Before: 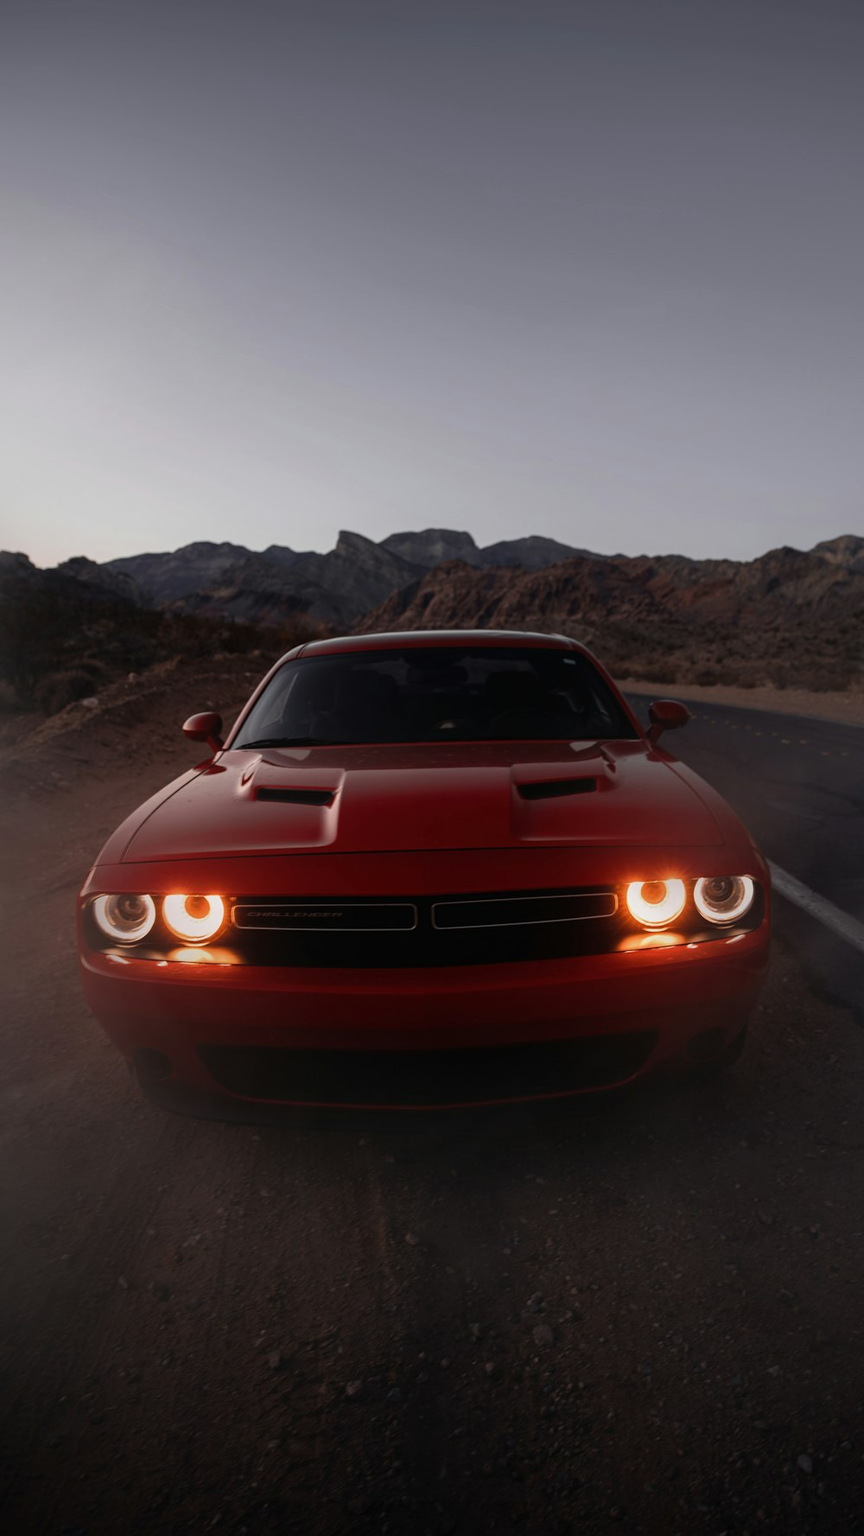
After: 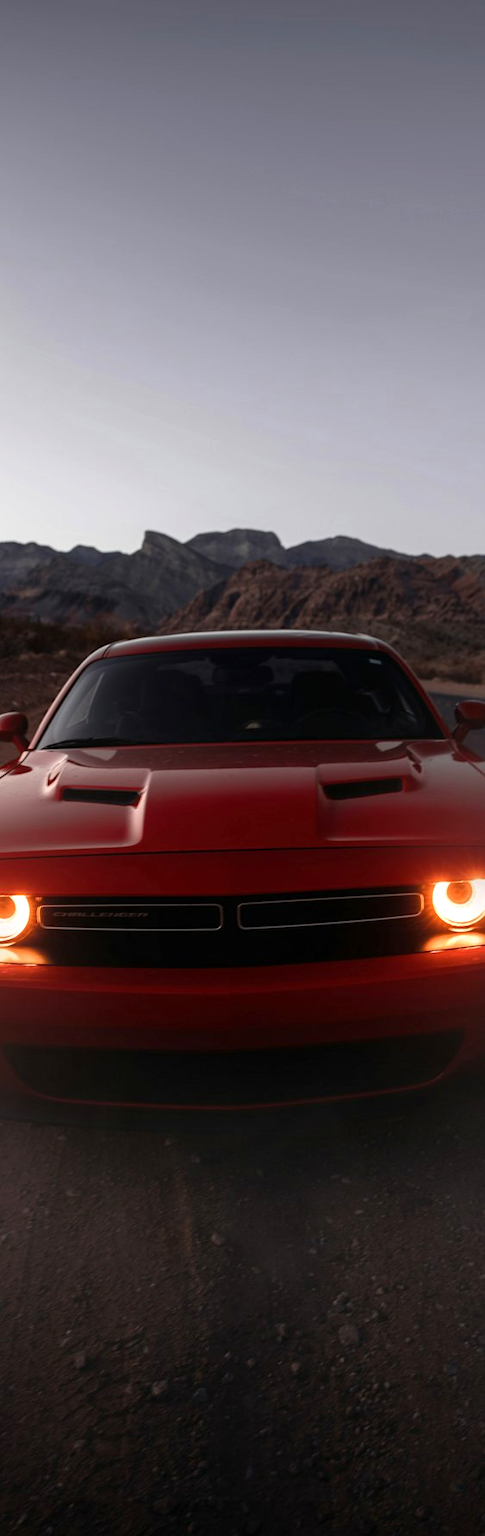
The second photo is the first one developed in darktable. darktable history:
exposure: black level correction 0.001, exposure 0.5 EV, compensate exposure bias true, compensate highlight preservation false
crop and rotate: left 22.516%, right 21.234%
